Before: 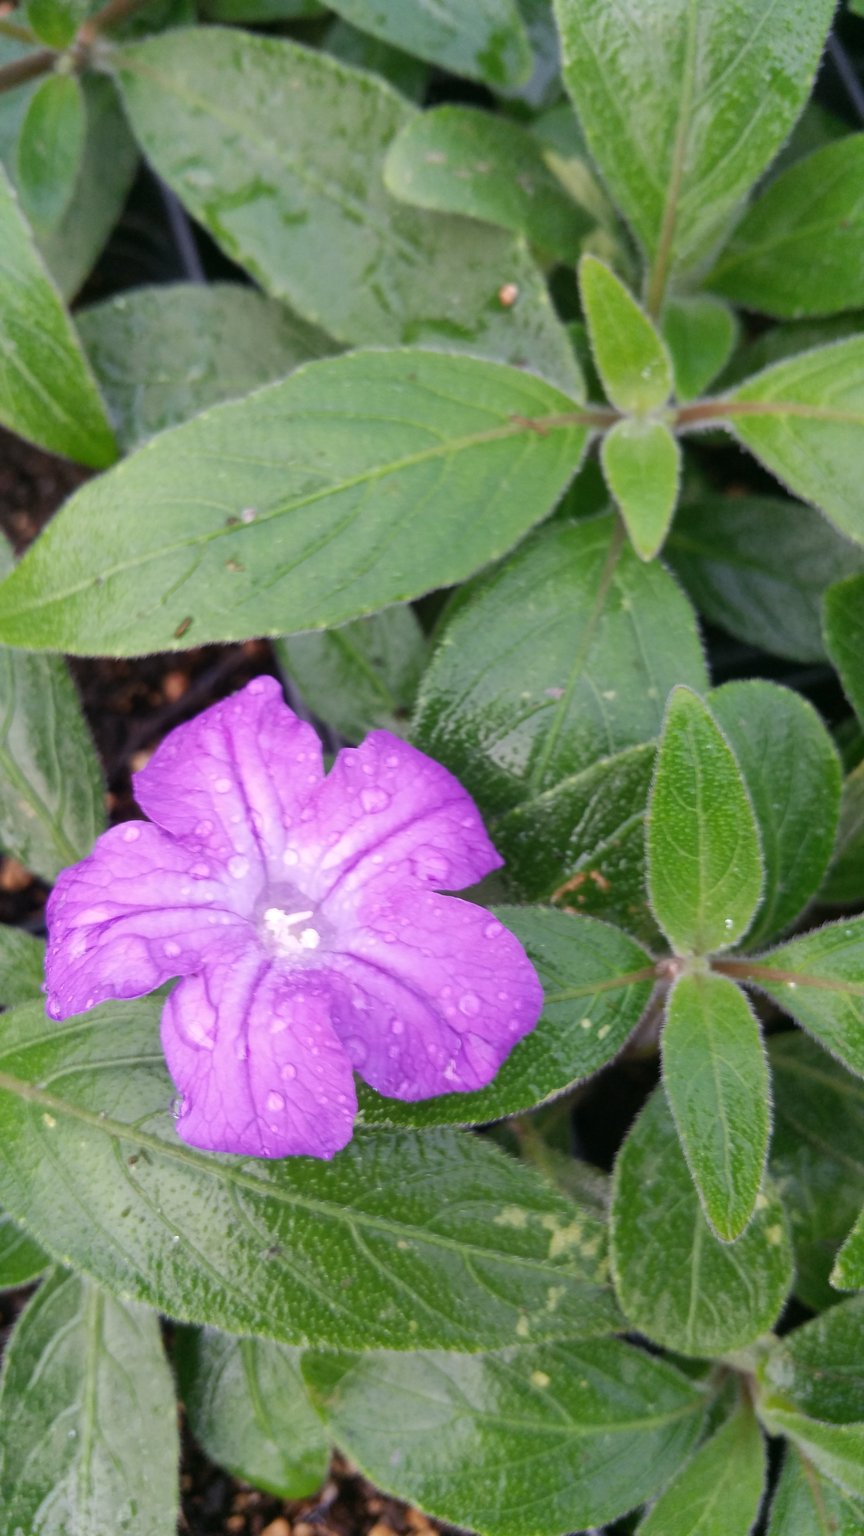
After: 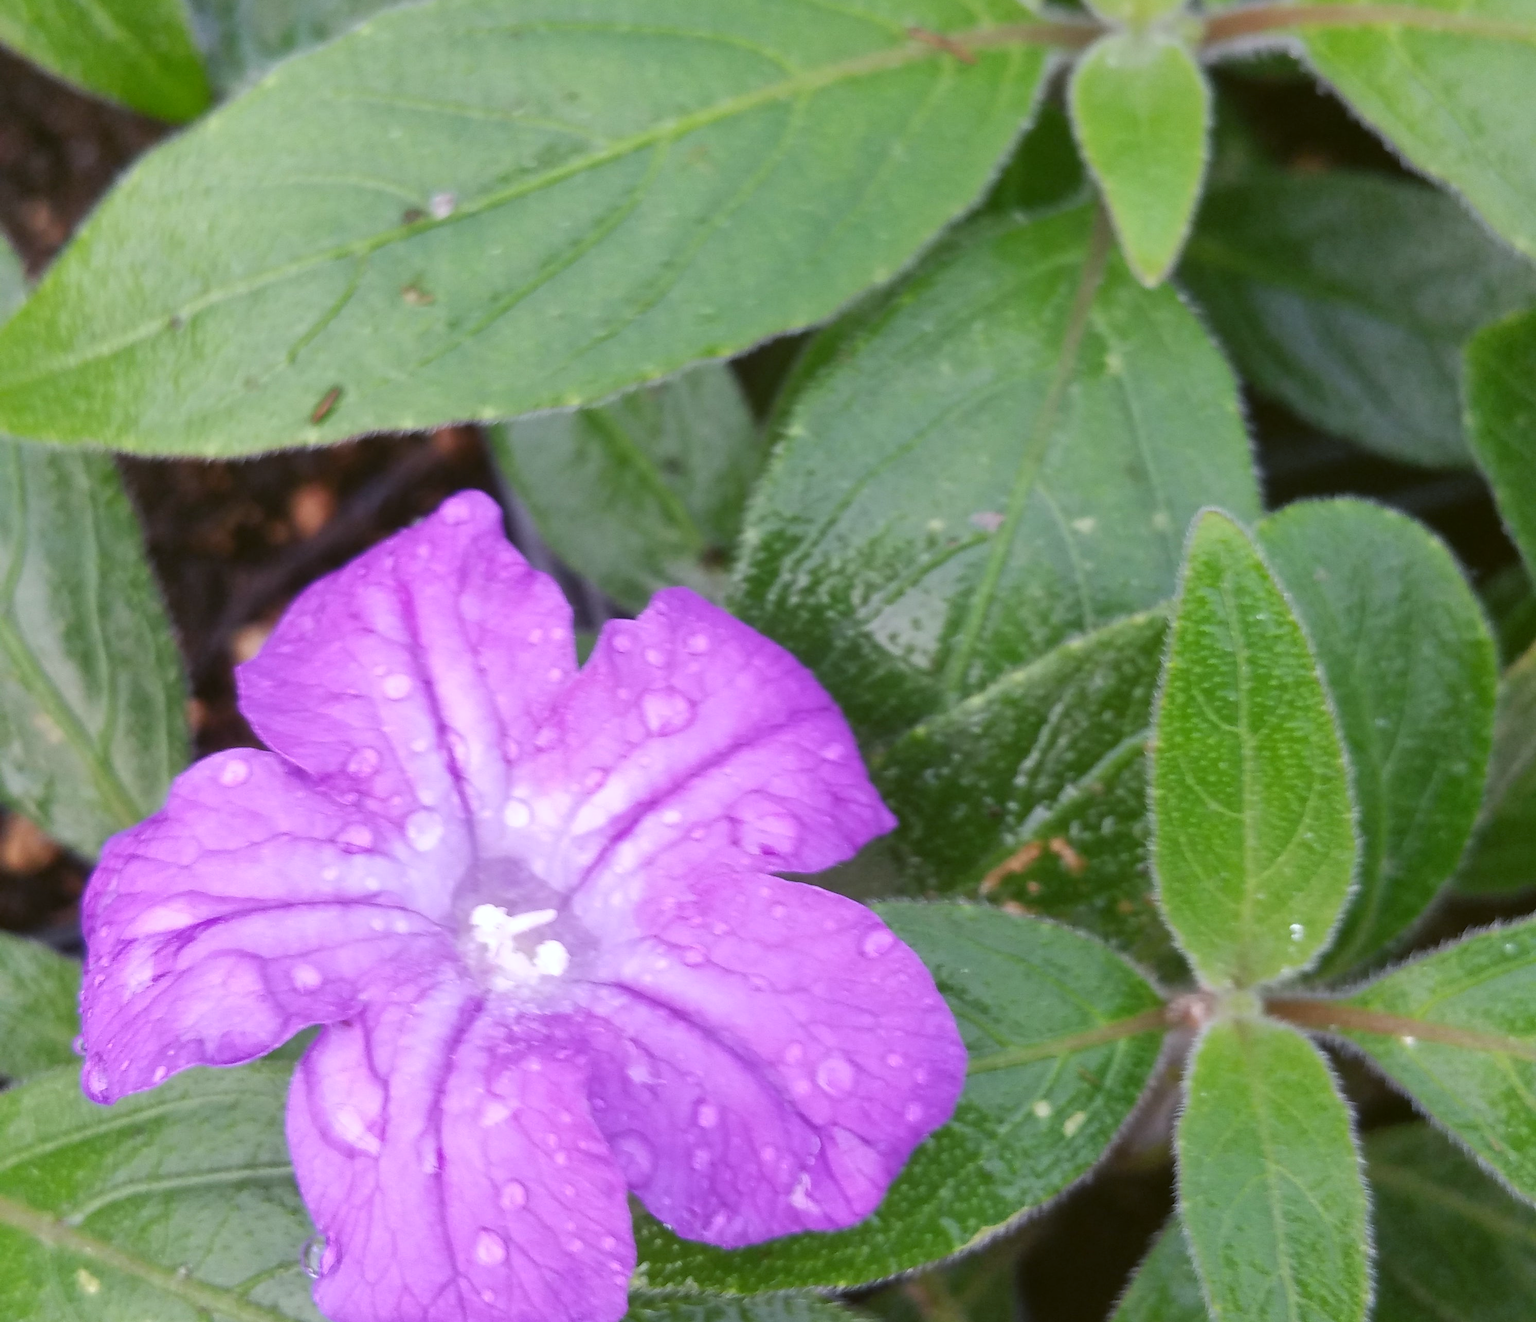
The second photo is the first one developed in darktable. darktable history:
white balance: red 1.004, blue 1.024
shadows and highlights: shadows 25, white point adjustment -3, highlights -30
crop and rotate: top 26.056%, bottom 25.543%
color balance: lift [1.004, 1.002, 1.002, 0.998], gamma [1, 1.007, 1.002, 0.993], gain [1, 0.977, 1.013, 1.023], contrast -3.64%
exposure: exposure 0.236 EV, compensate highlight preservation false
